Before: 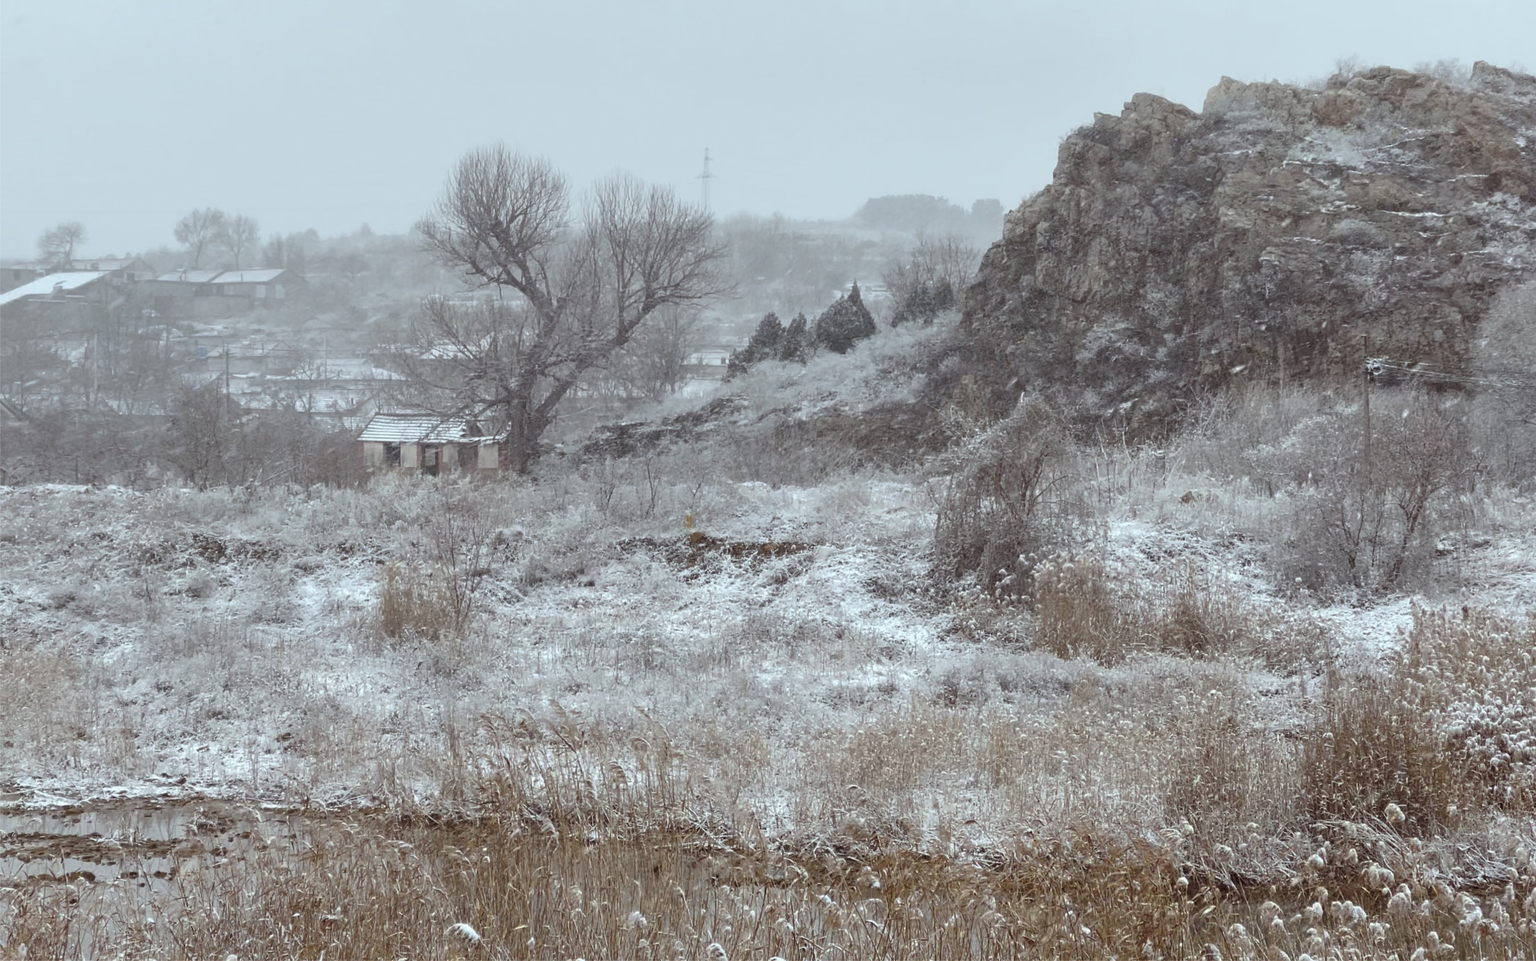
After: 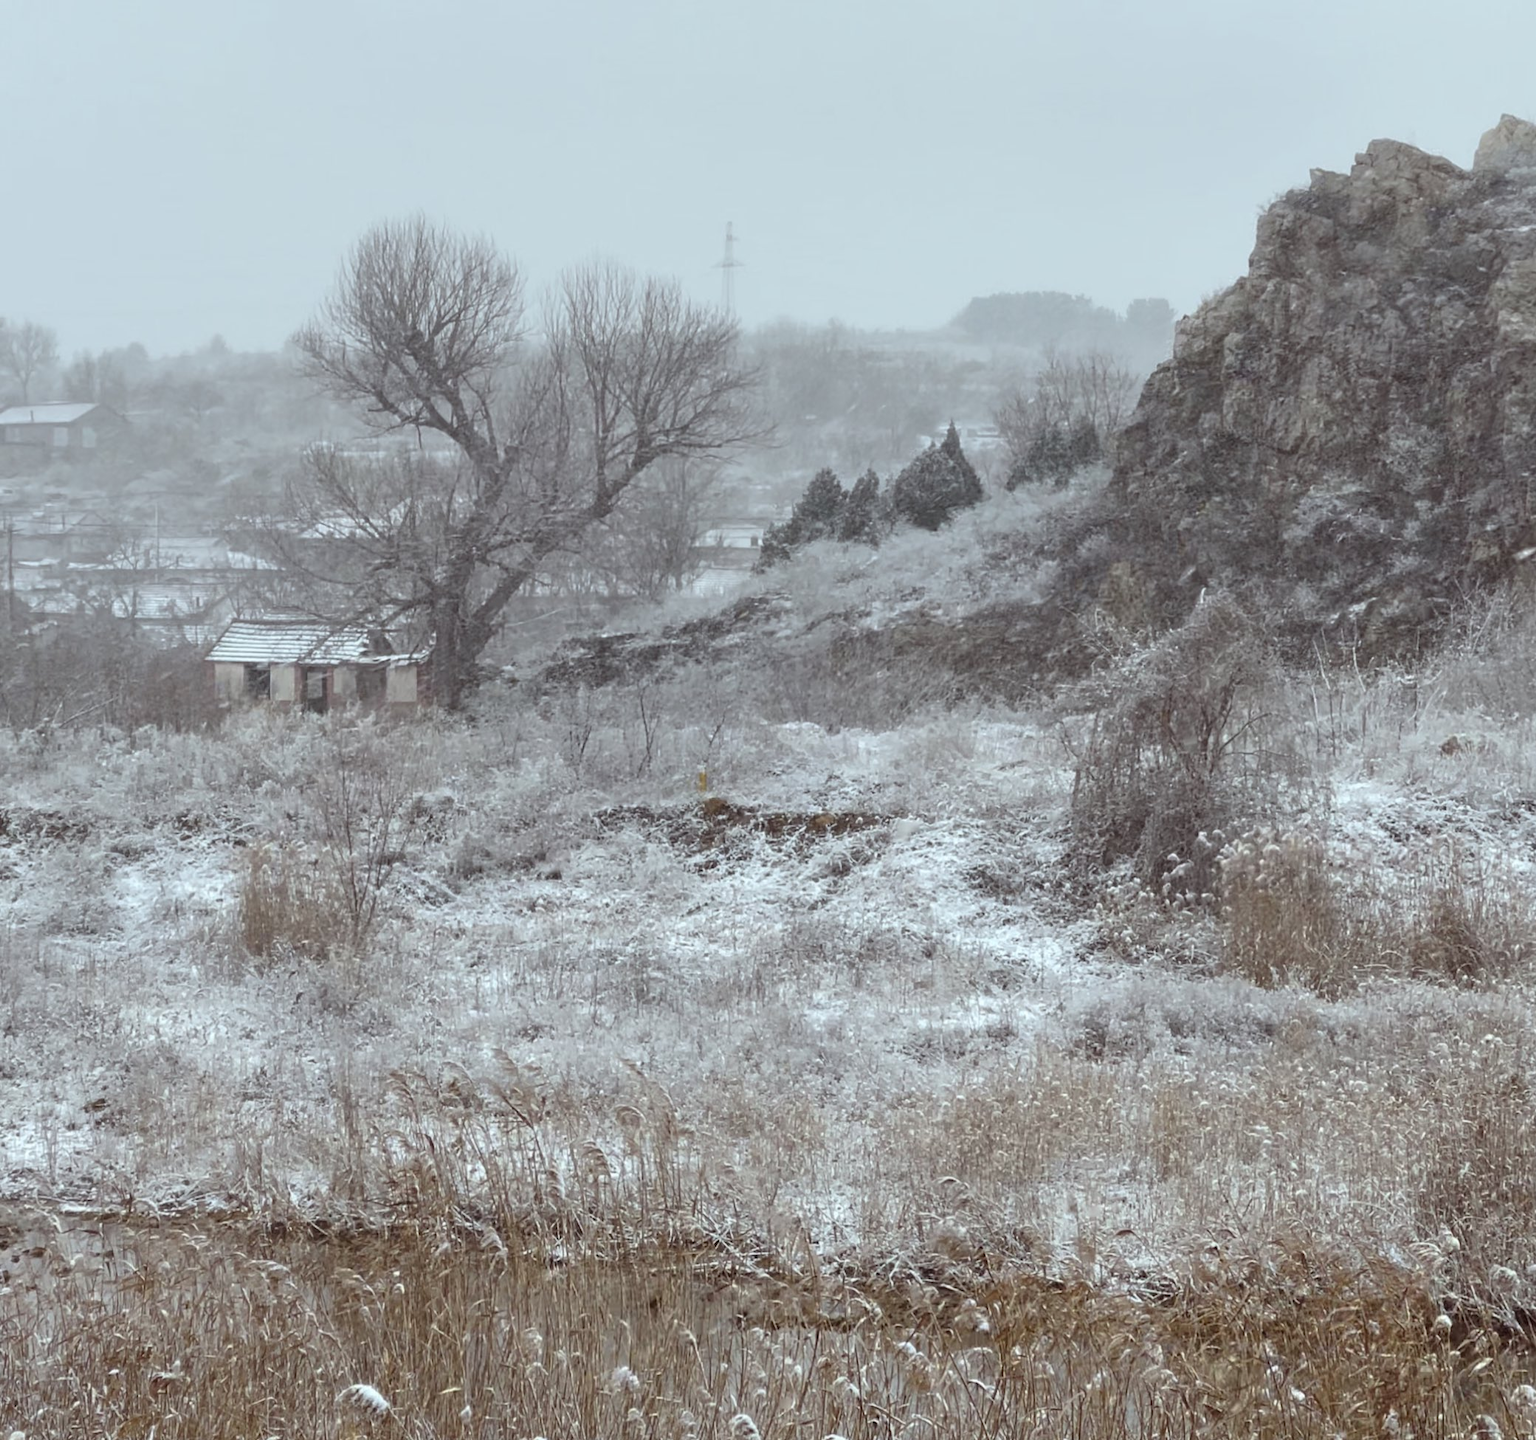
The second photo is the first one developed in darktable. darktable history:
crop and rotate: left 14.36%, right 18.959%
